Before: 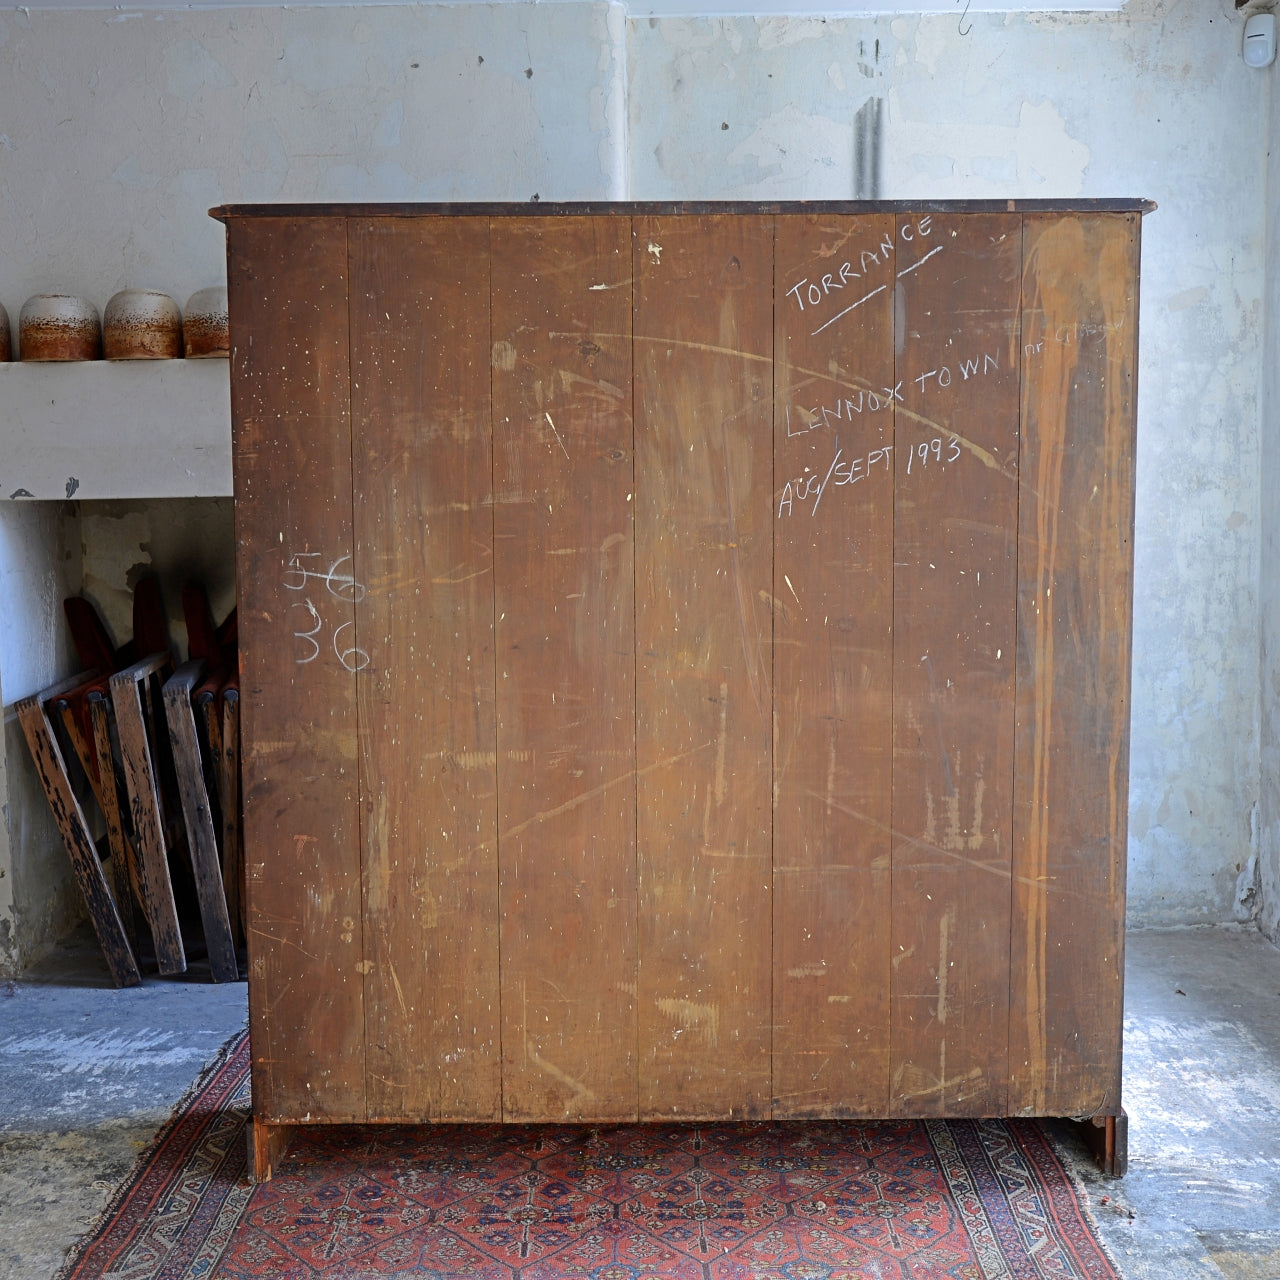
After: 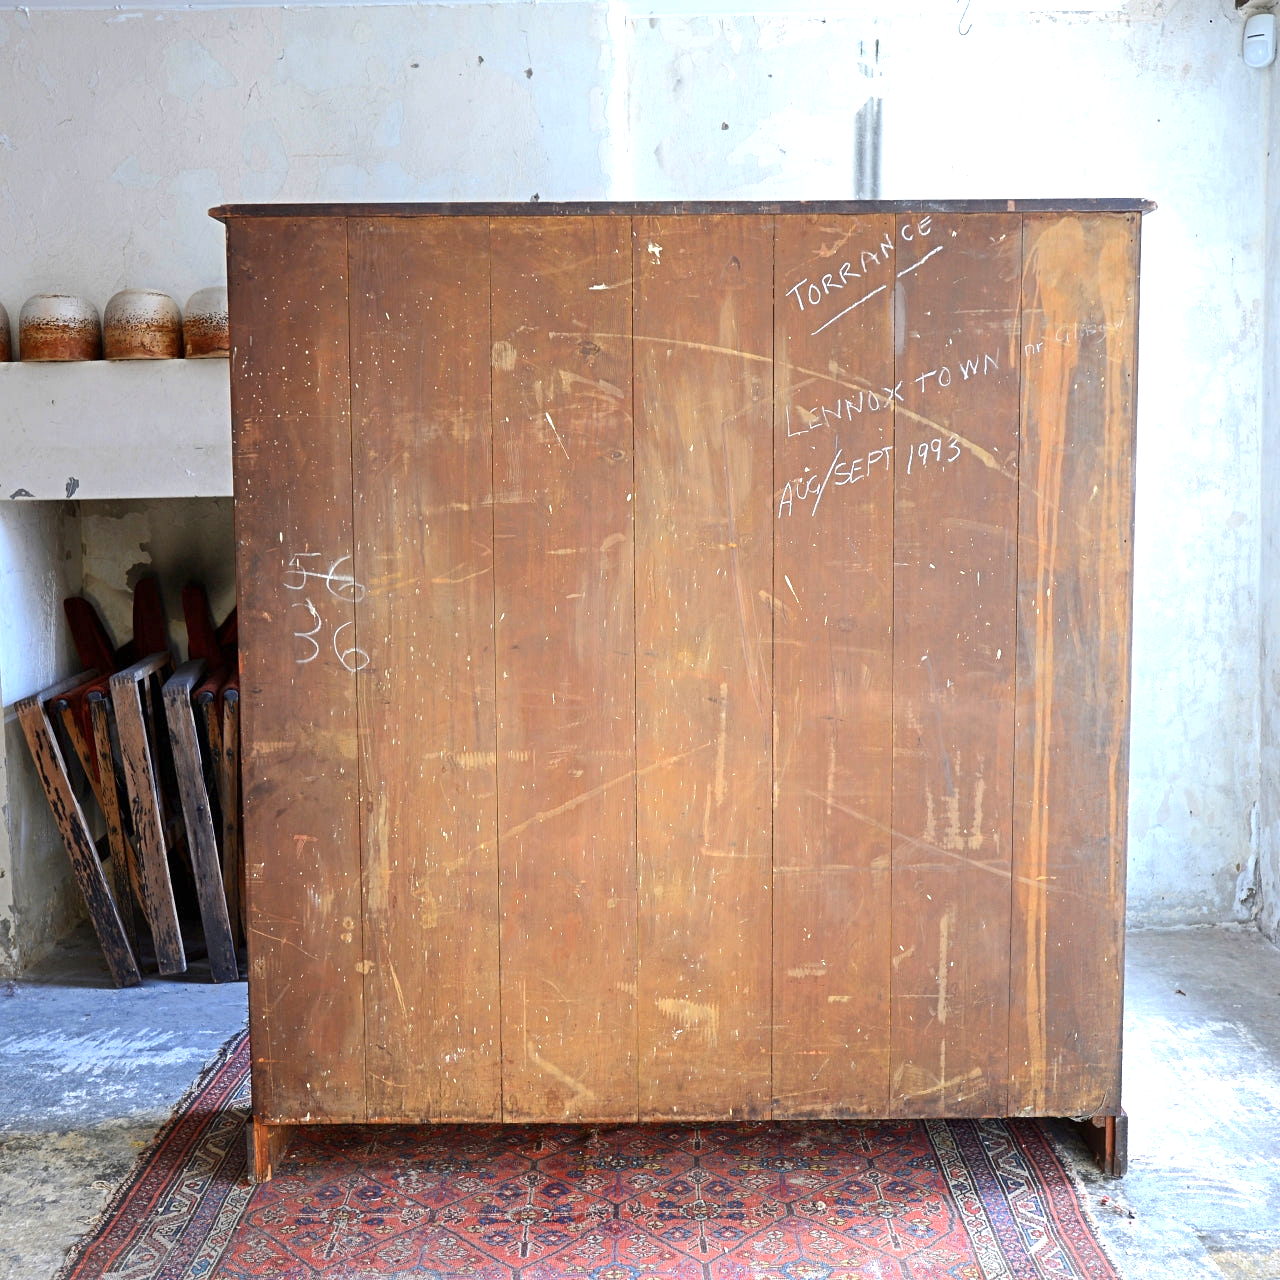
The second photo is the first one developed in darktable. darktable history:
exposure: exposure 0.947 EV, compensate highlight preservation false
